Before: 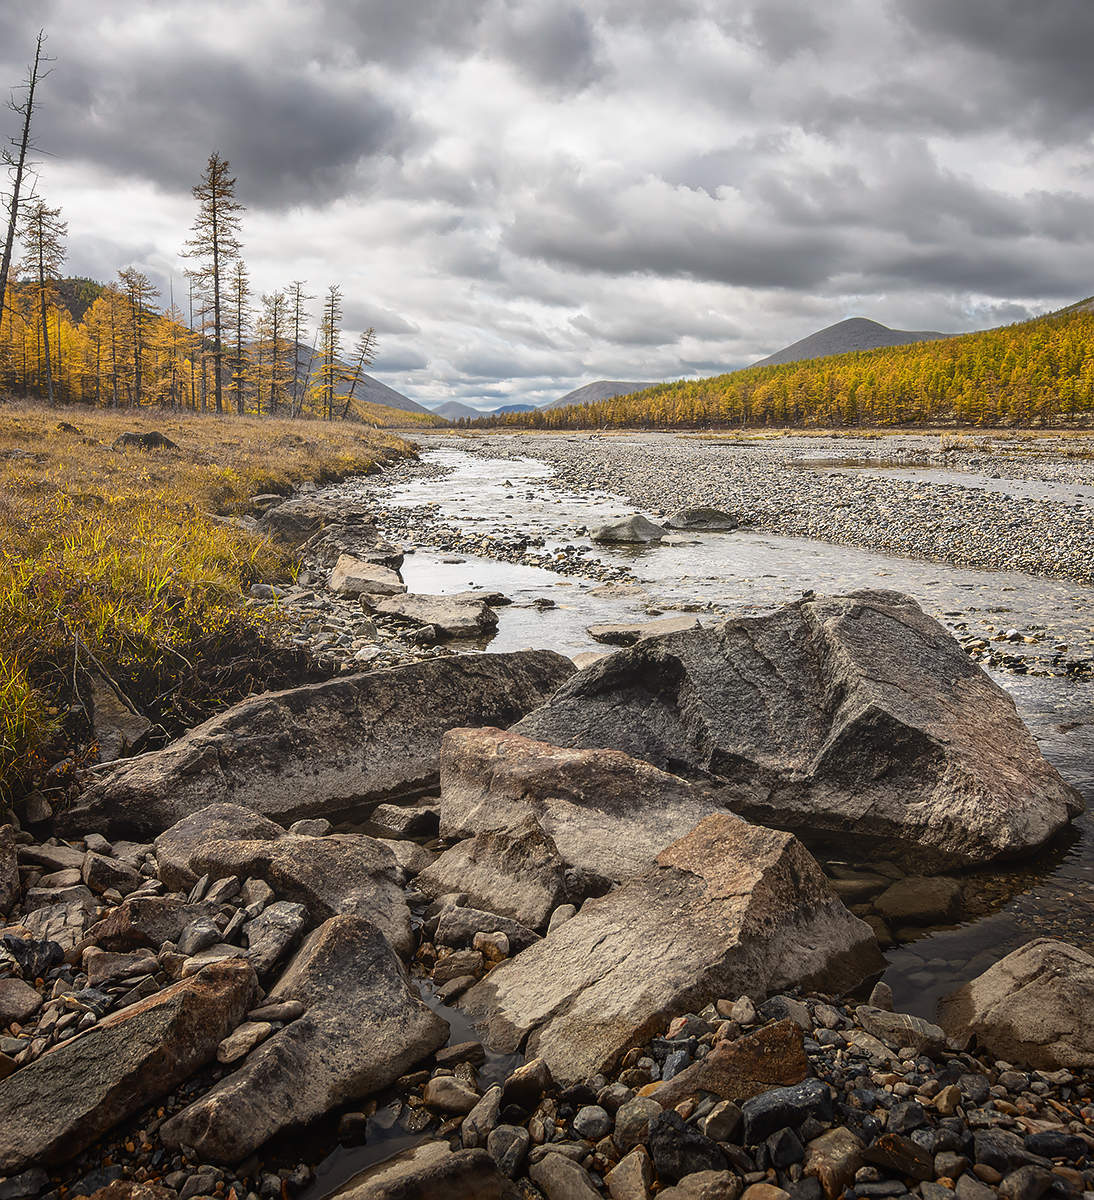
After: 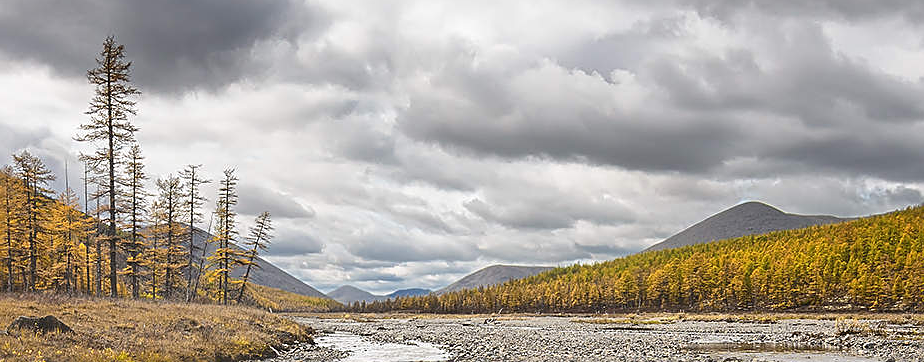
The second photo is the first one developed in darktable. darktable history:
crop and rotate: left 9.639%, top 9.724%, right 5.859%, bottom 60.05%
sharpen: on, module defaults
